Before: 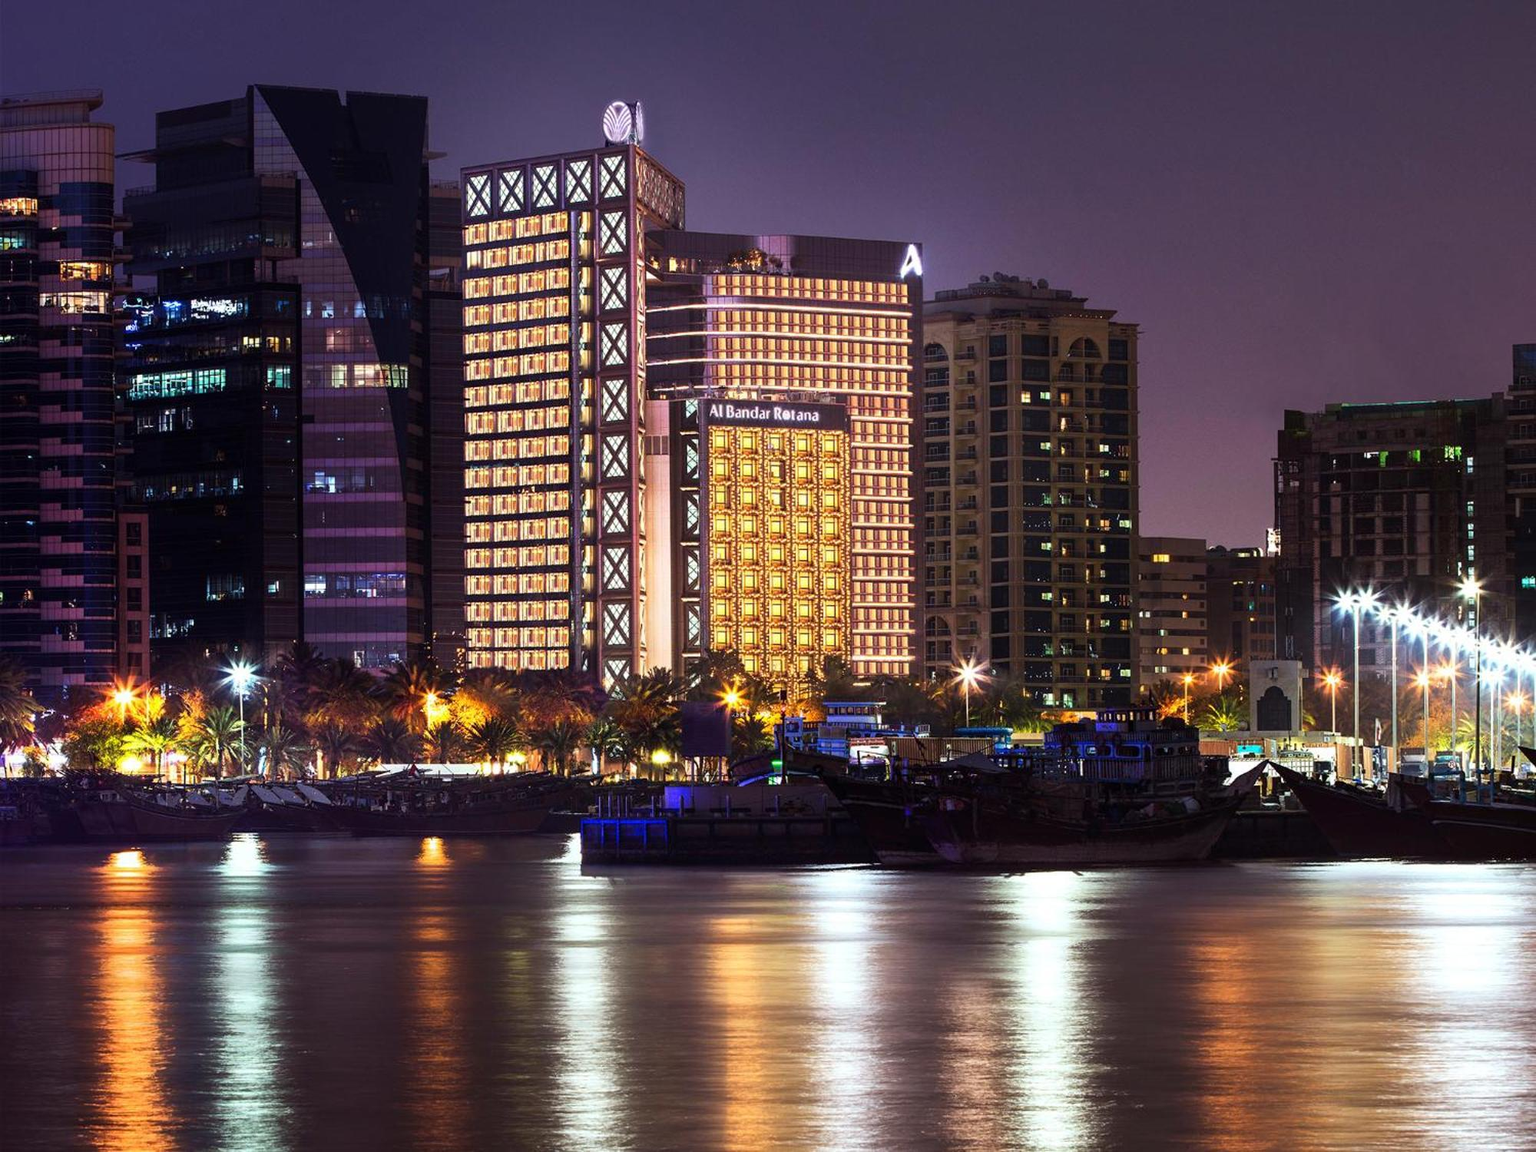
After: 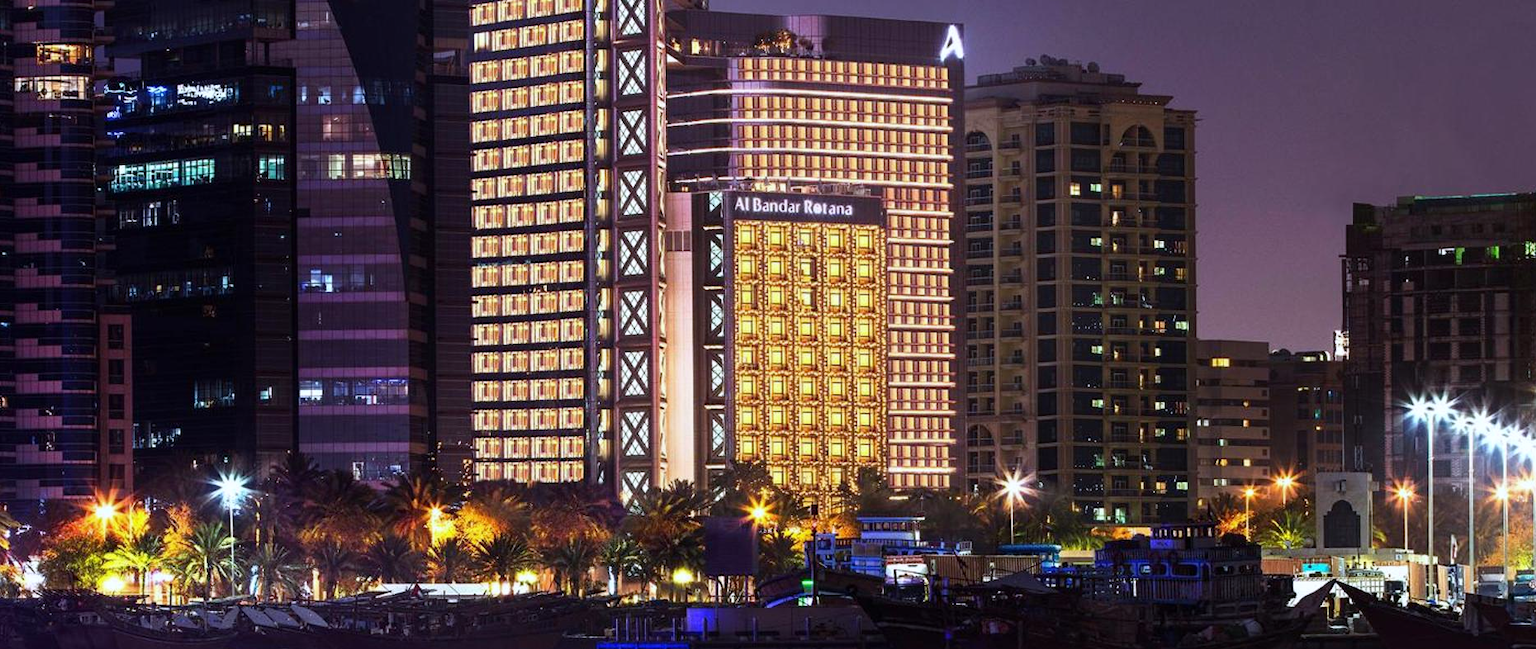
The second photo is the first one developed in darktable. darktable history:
rotate and perspective: automatic cropping off
crop: left 1.744%, top 19.225%, right 5.069%, bottom 28.357%
white balance: red 0.967, blue 1.049
